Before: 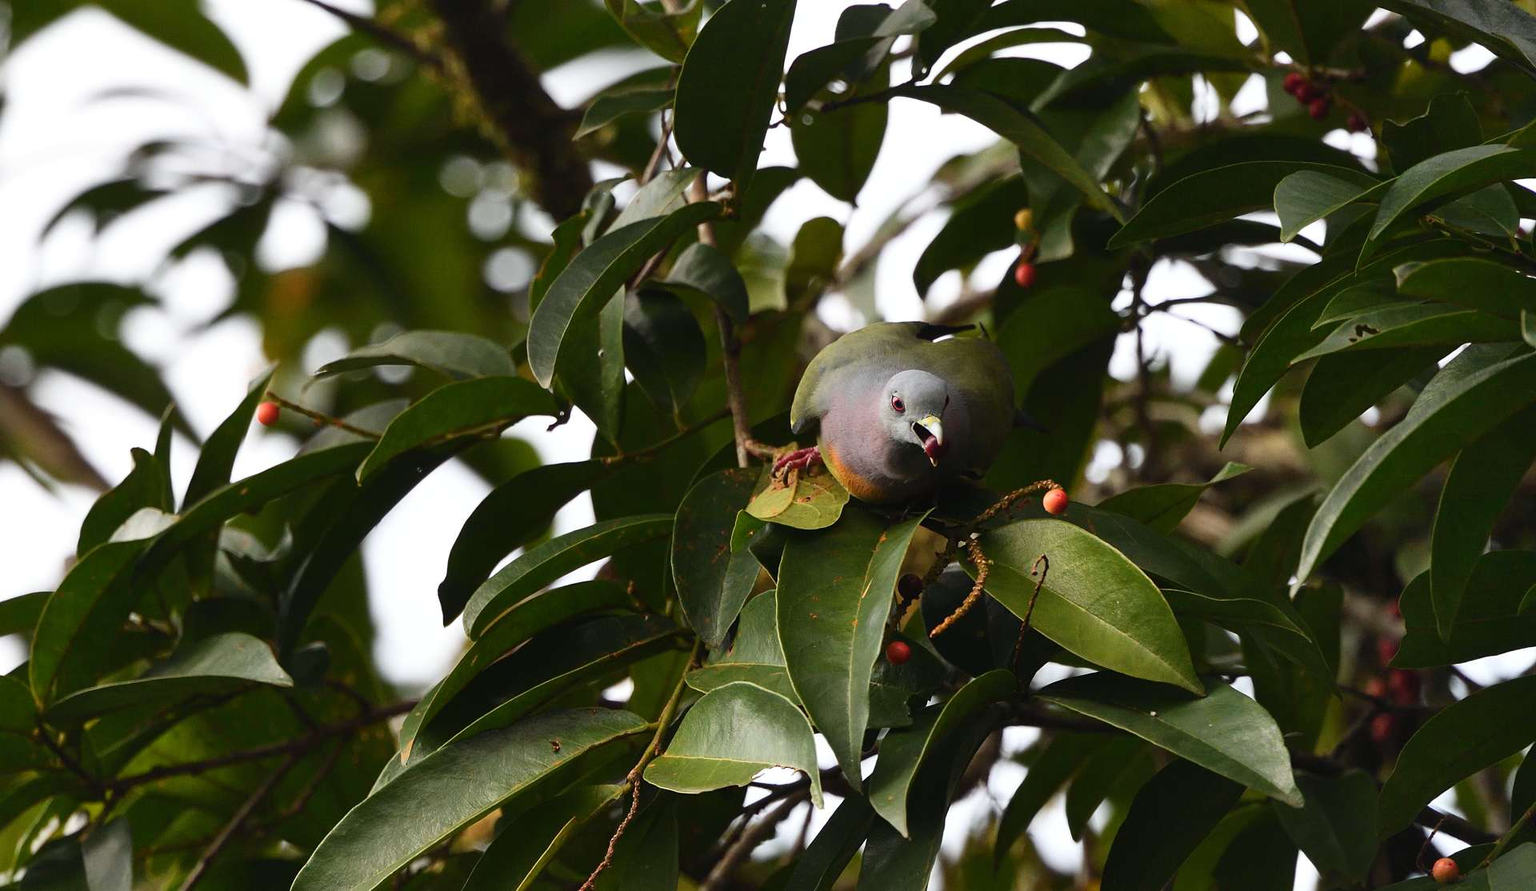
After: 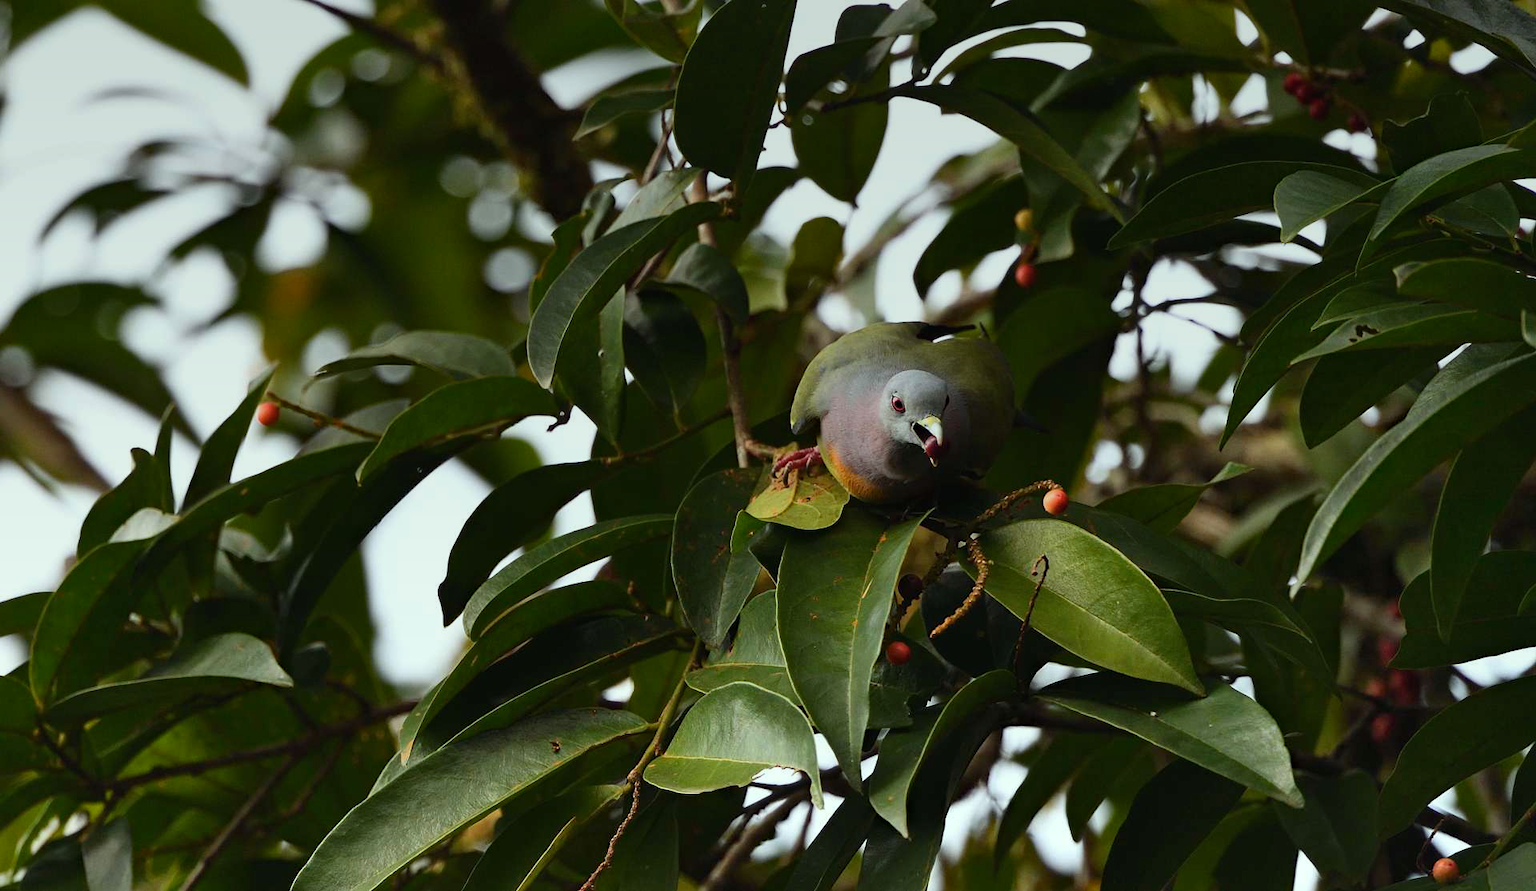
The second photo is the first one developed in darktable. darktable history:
graduated density: on, module defaults
haze removal: compatibility mode true, adaptive false
color correction: highlights a* -6.69, highlights b* 0.49
